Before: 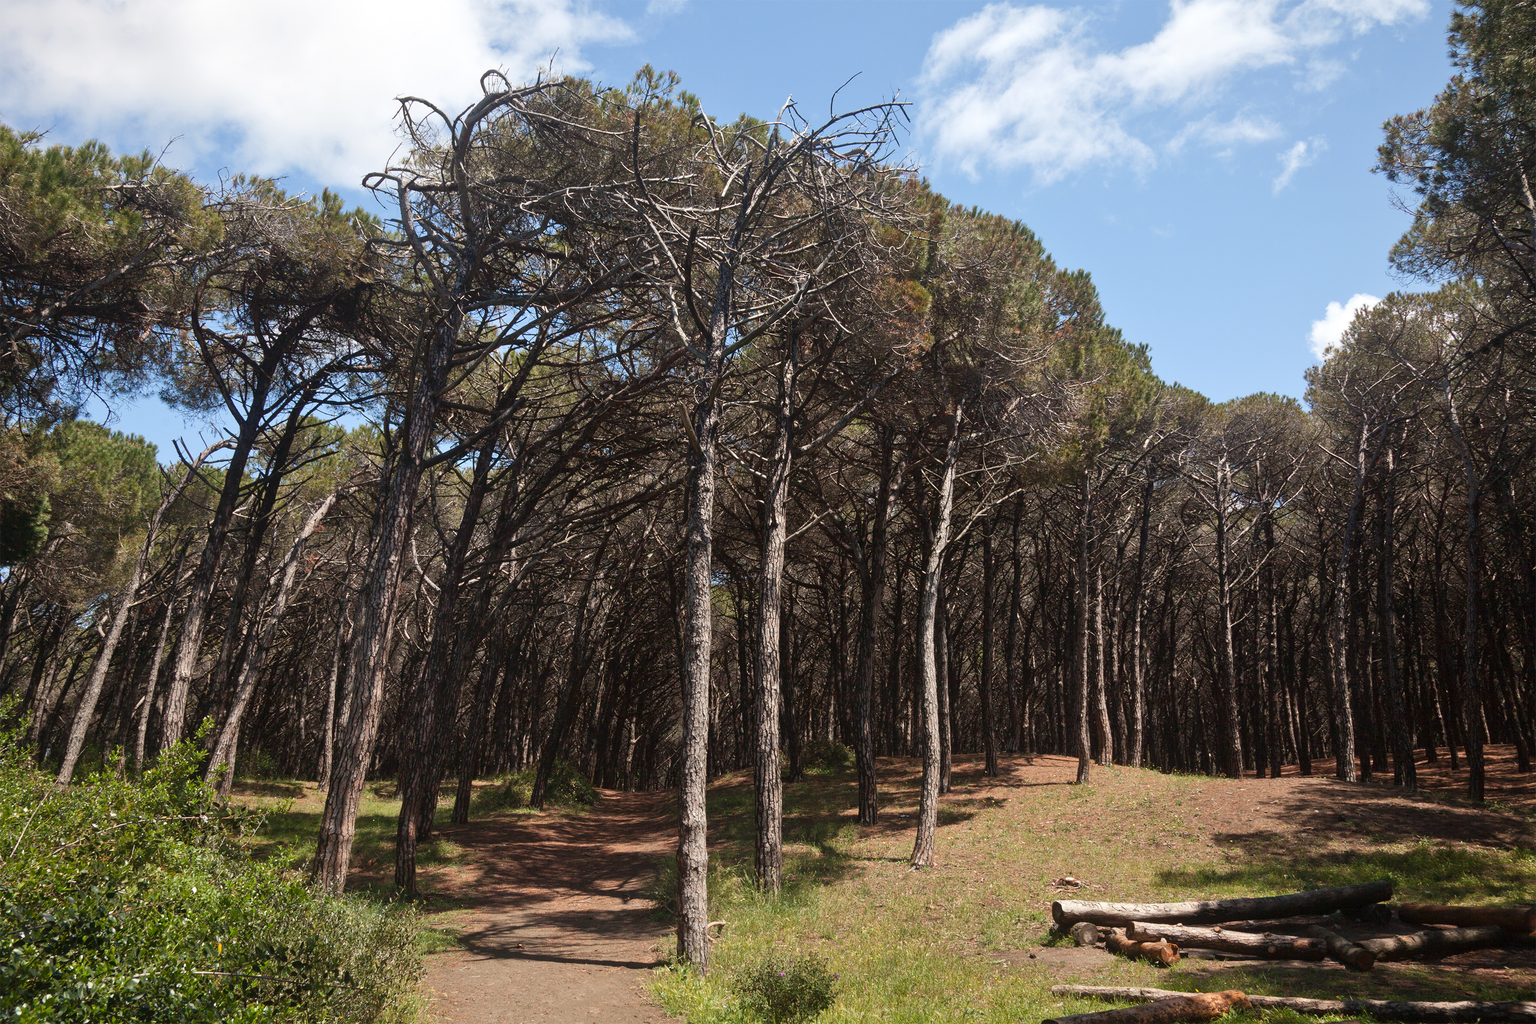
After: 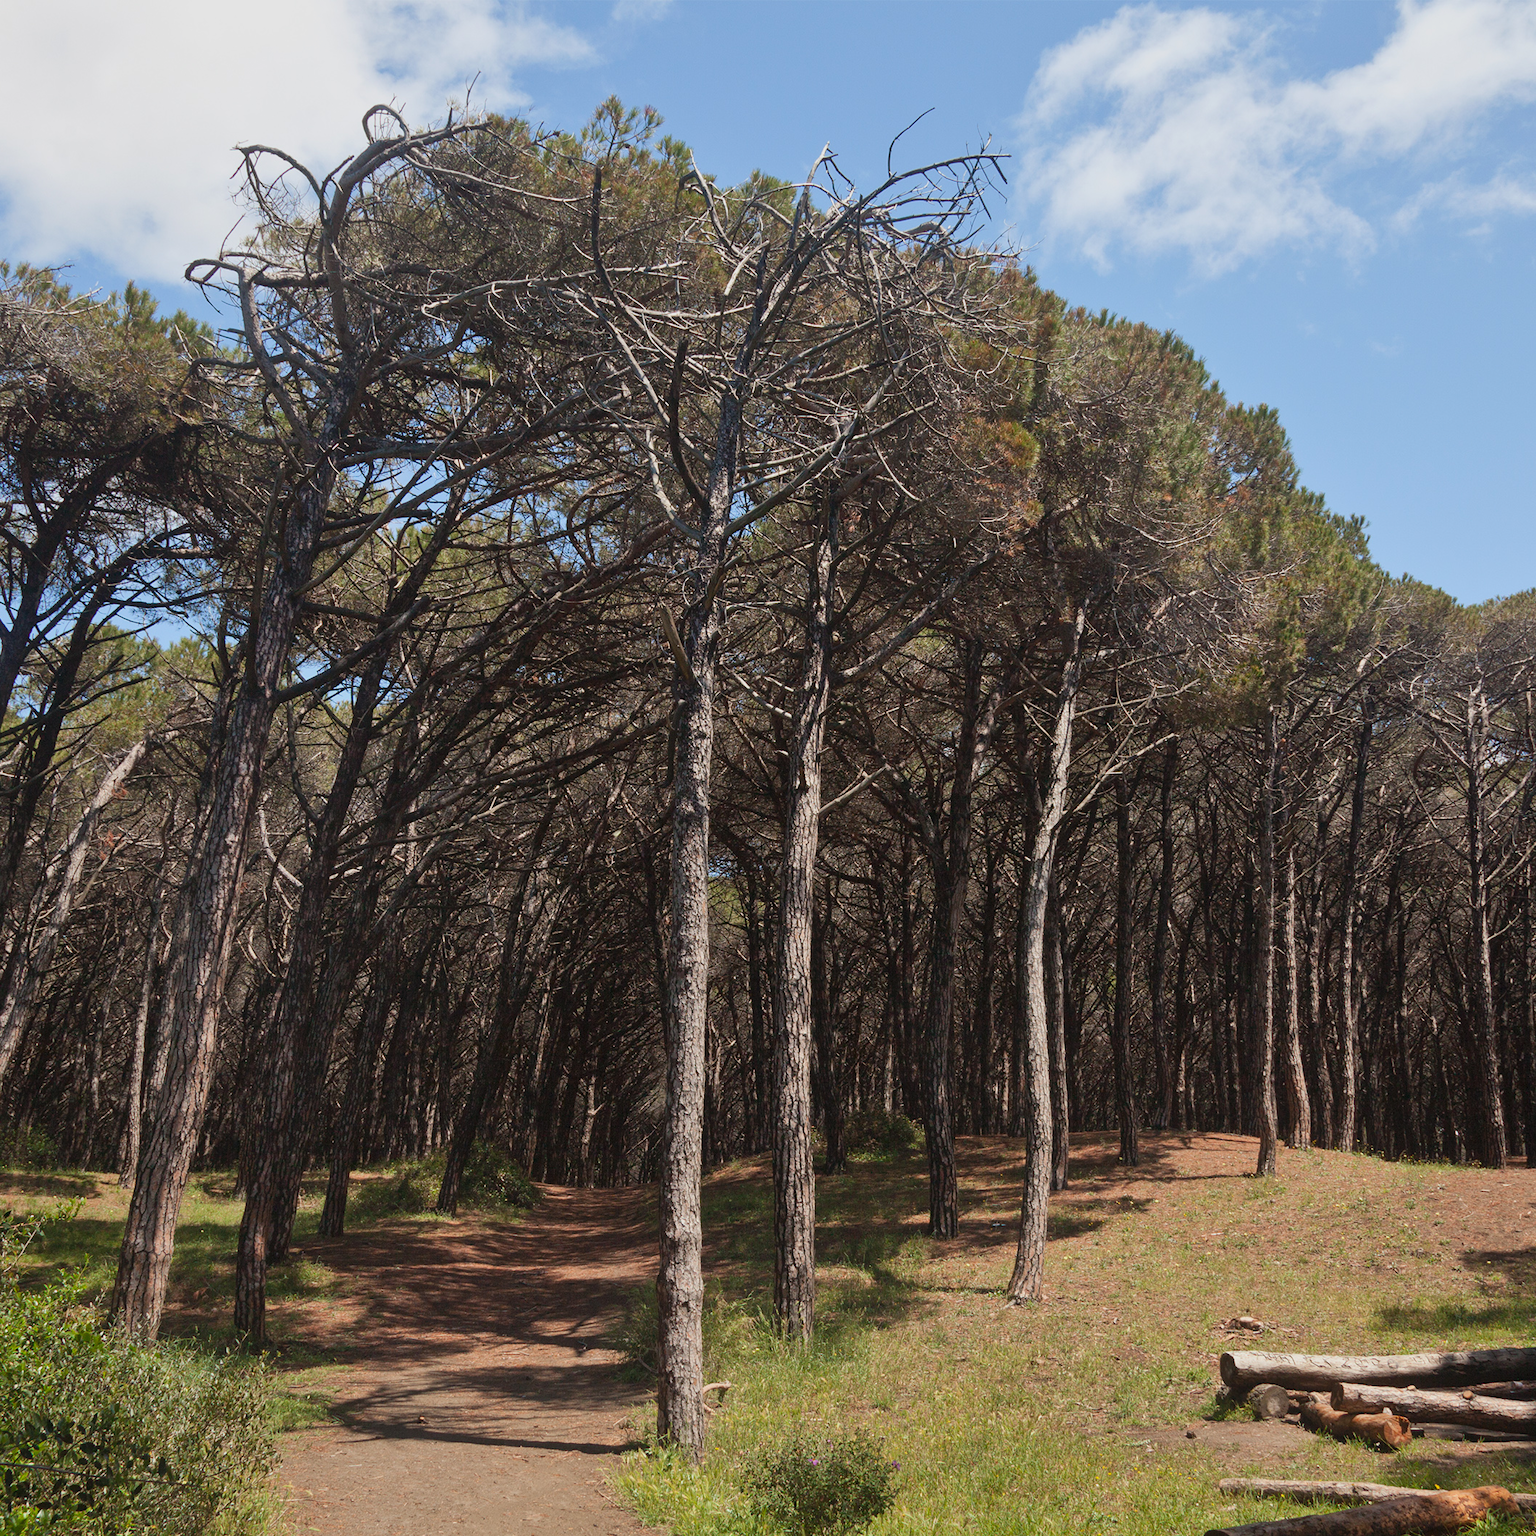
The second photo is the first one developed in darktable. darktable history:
contrast brightness saturation: contrast 0.047, brightness 0.068, saturation 0.014
crop and rotate: left 15.58%, right 17.757%
shadows and highlights: radius 120.97, shadows 21.7, white point adjustment -9.58, highlights -15.34, soften with gaussian
